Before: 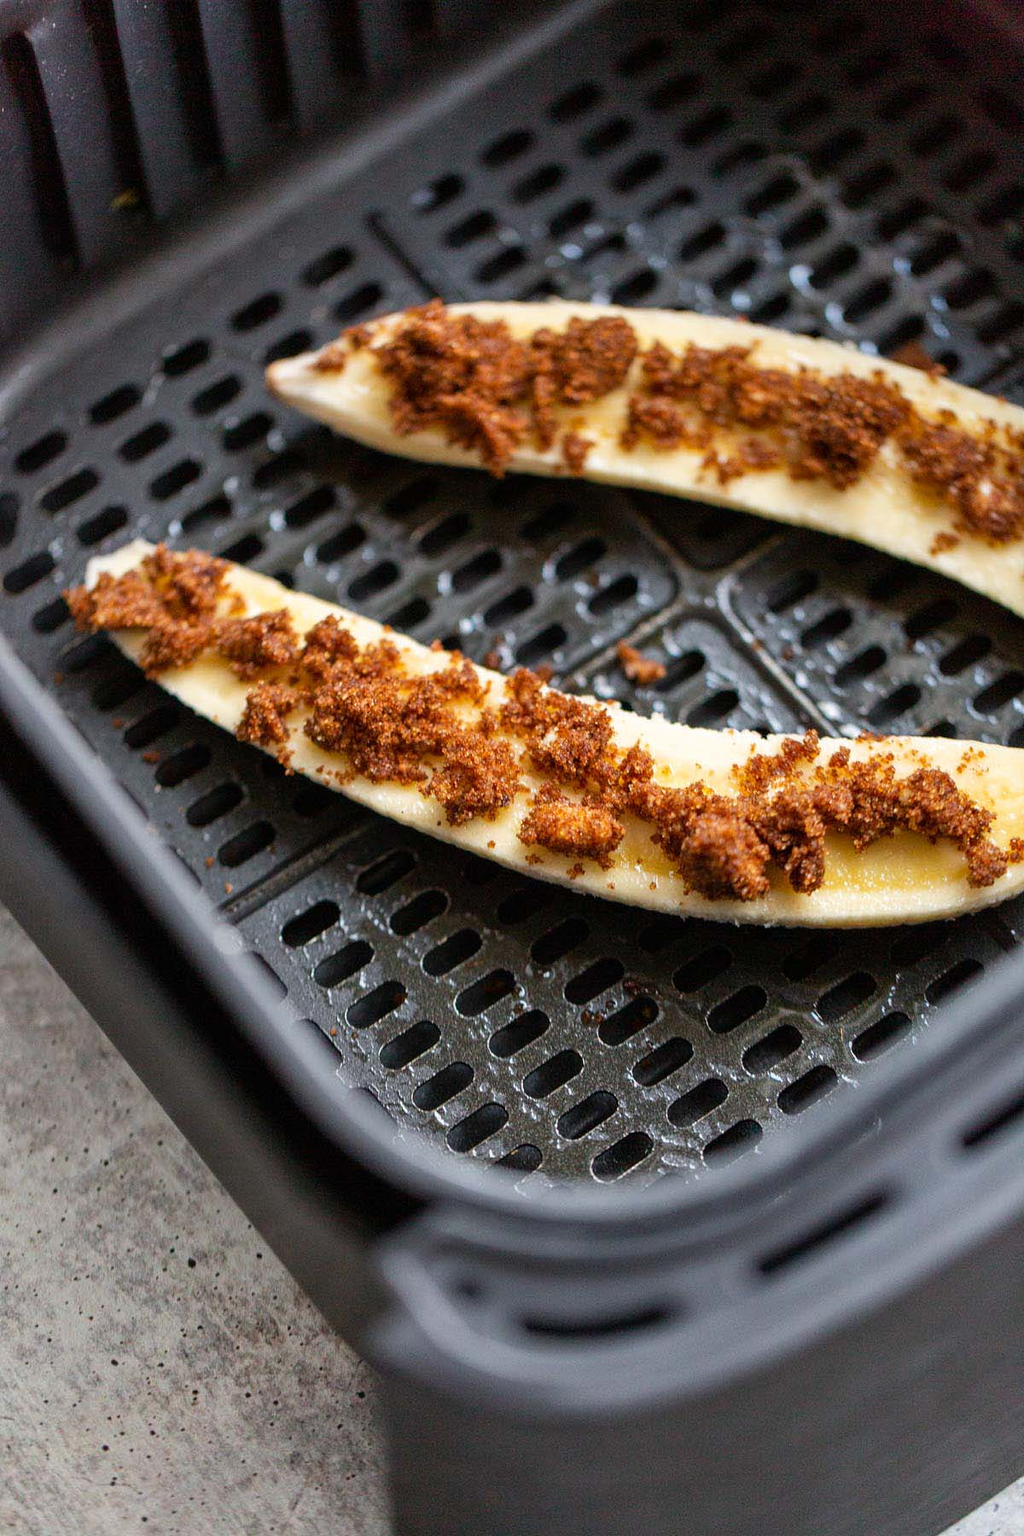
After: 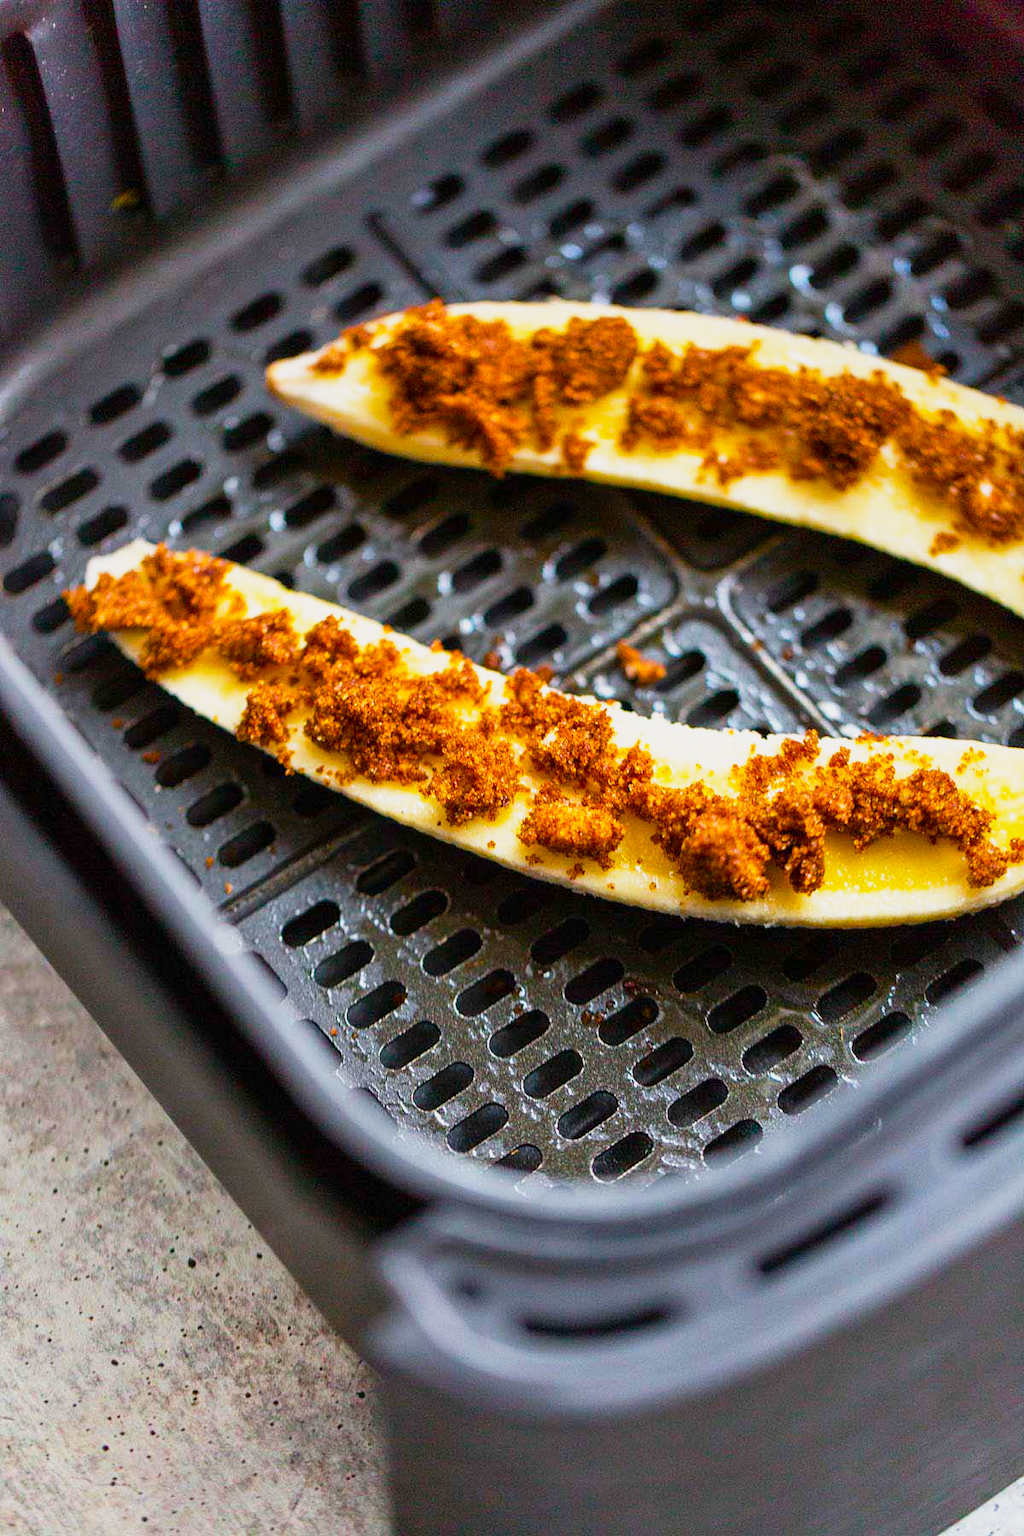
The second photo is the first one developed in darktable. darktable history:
shadows and highlights: radius 334.71, shadows 64.13, highlights 4.92, compress 87.92%, highlights color adjustment 0.077%, soften with gaussian
color balance rgb: linear chroma grading › global chroma 23.198%, perceptual saturation grading › global saturation 30.186%, global vibrance 8.708%
base curve: curves: ch0 [(0, 0) (0.088, 0.125) (0.176, 0.251) (0.354, 0.501) (0.613, 0.749) (1, 0.877)], preserve colors none
